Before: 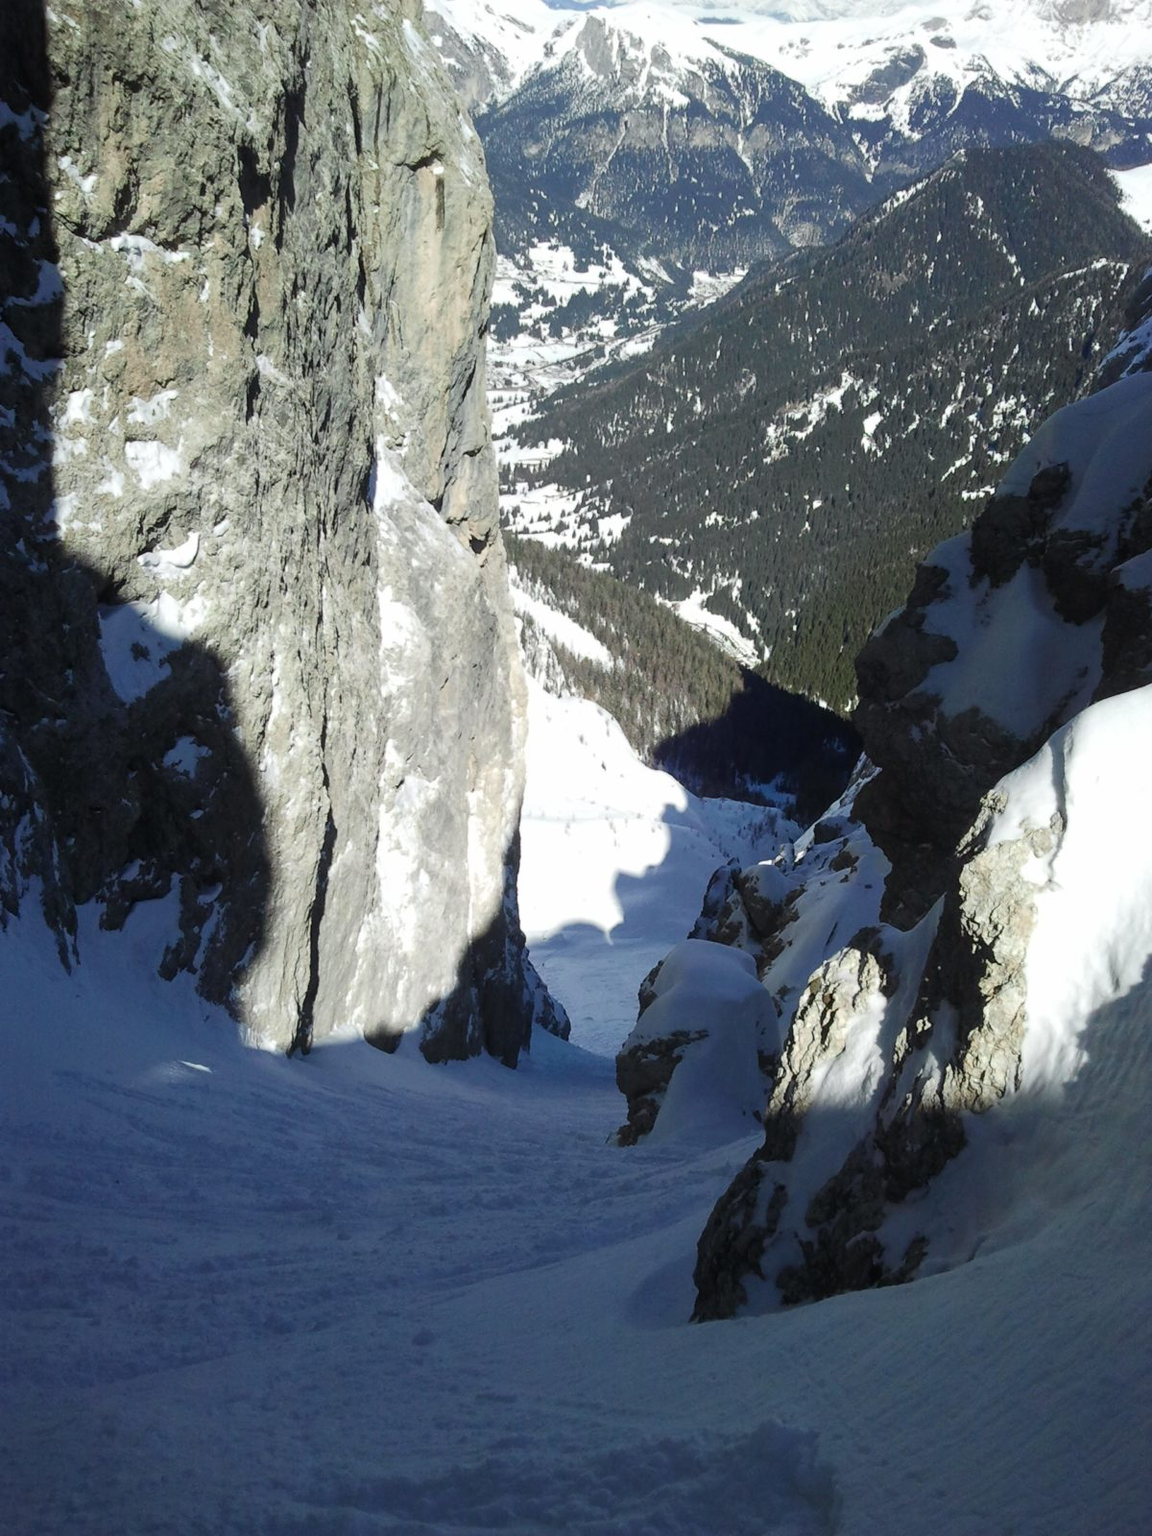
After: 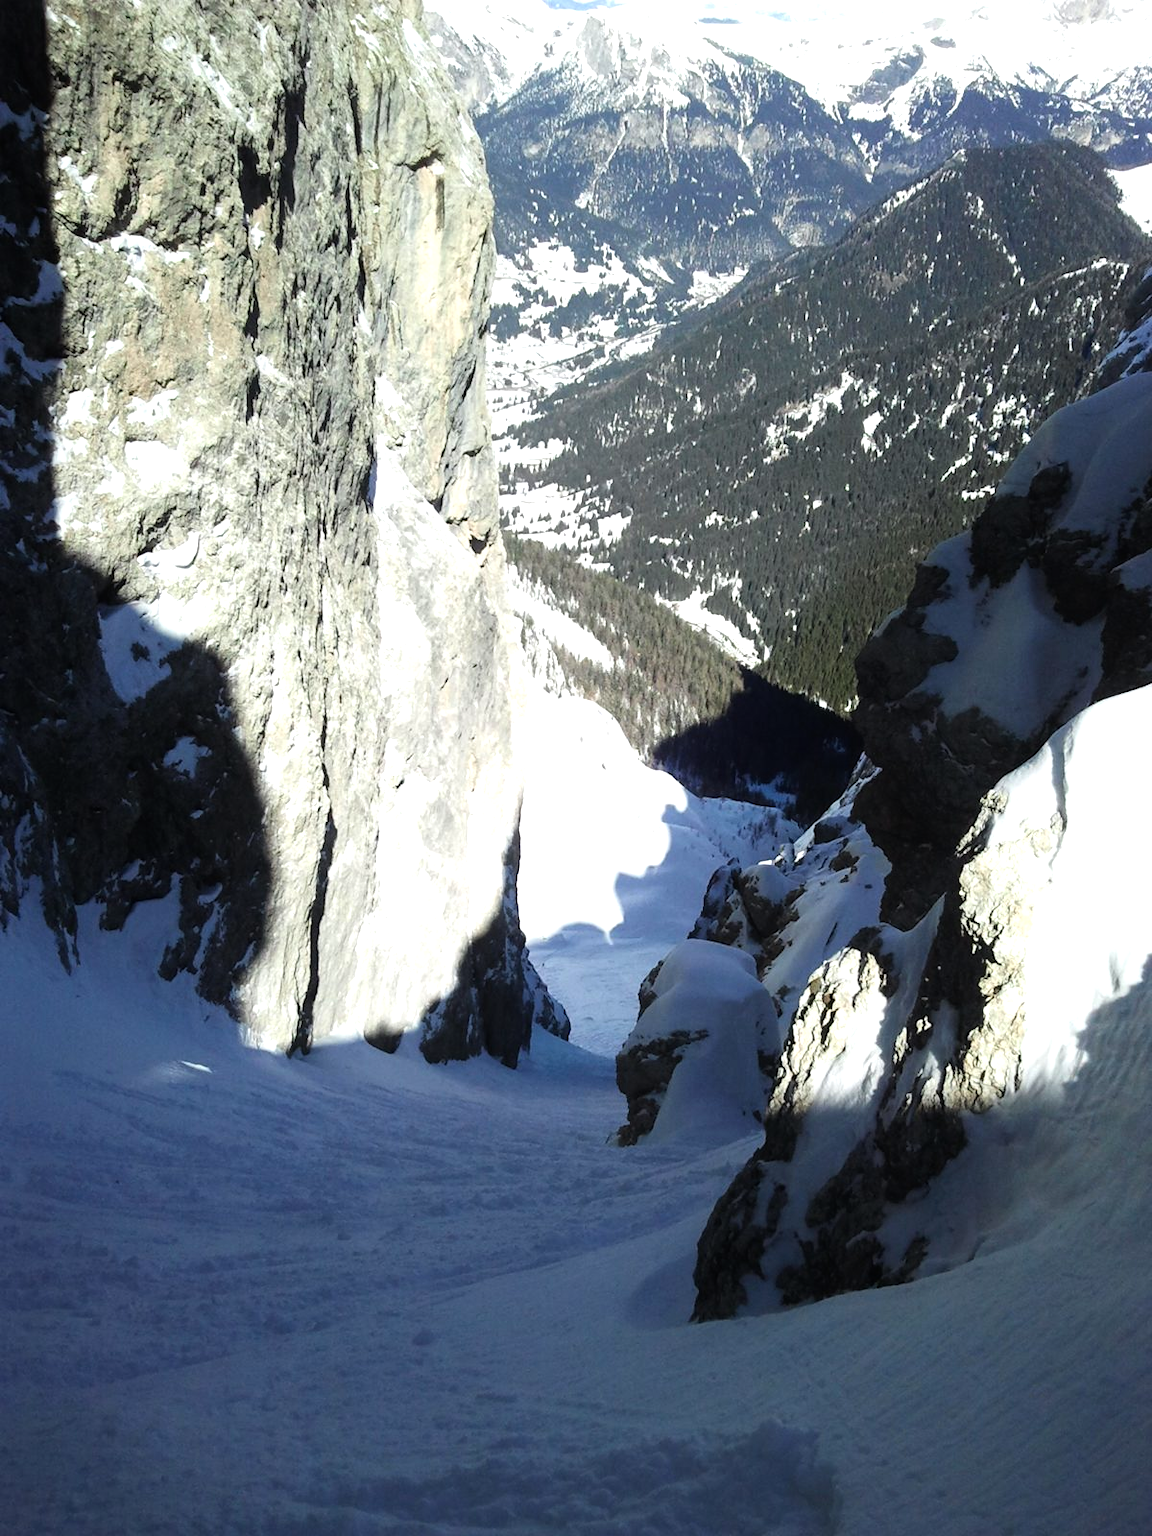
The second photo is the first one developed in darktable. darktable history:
tone equalizer: -8 EV -0.757 EV, -7 EV -0.735 EV, -6 EV -0.616 EV, -5 EV -0.383 EV, -3 EV 0.376 EV, -2 EV 0.6 EV, -1 EV 0.699 EV, +0 EV 0.755 EV, mask exposure compensation -0.486 EV
